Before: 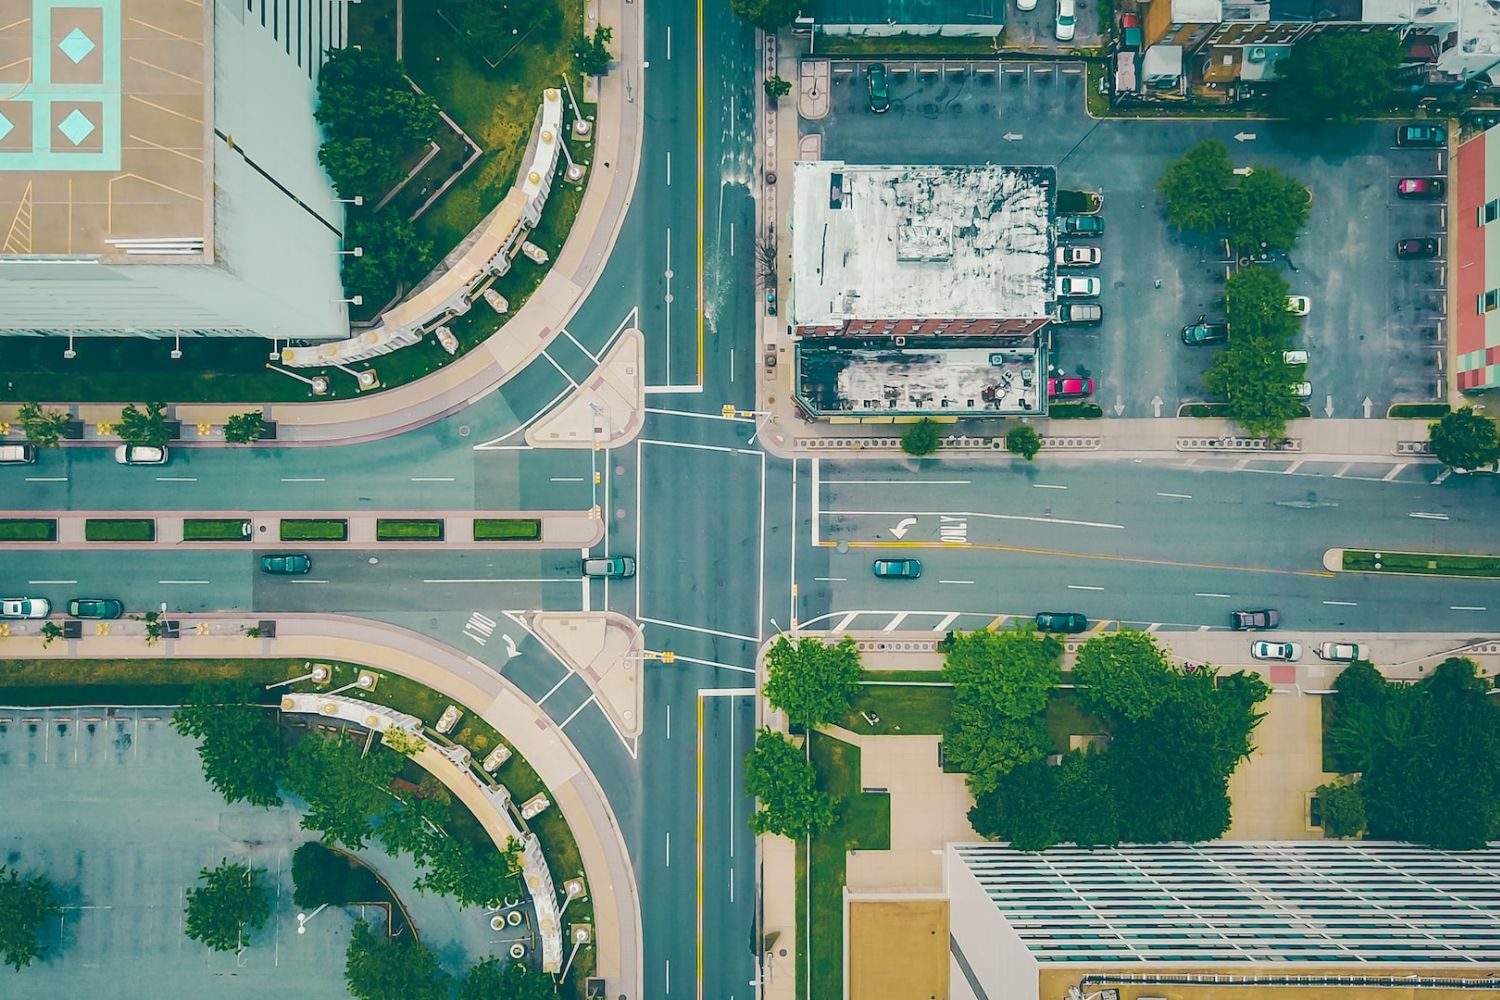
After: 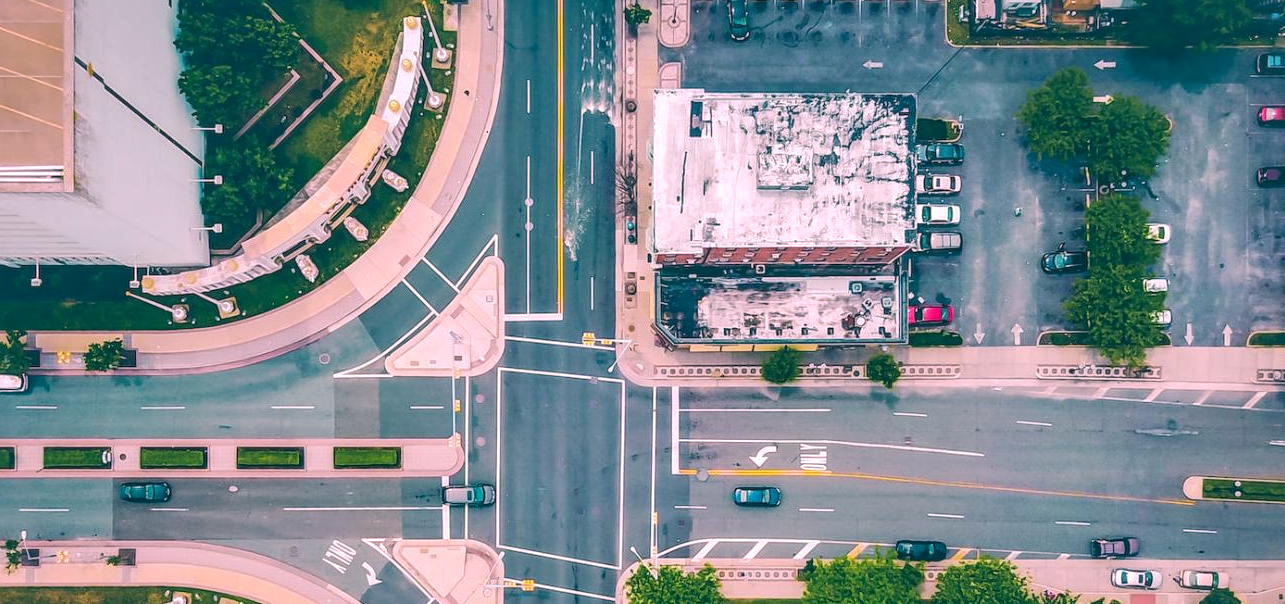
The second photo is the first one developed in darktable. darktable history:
local contrast: highlights 59%, detail 145%
shadows and highlights: on, module defaults
crop and rotate: left 9.345%, top 7.22%, right 4.982%, bottom 32.331%
white balance: red 1.188, blue 1.11
